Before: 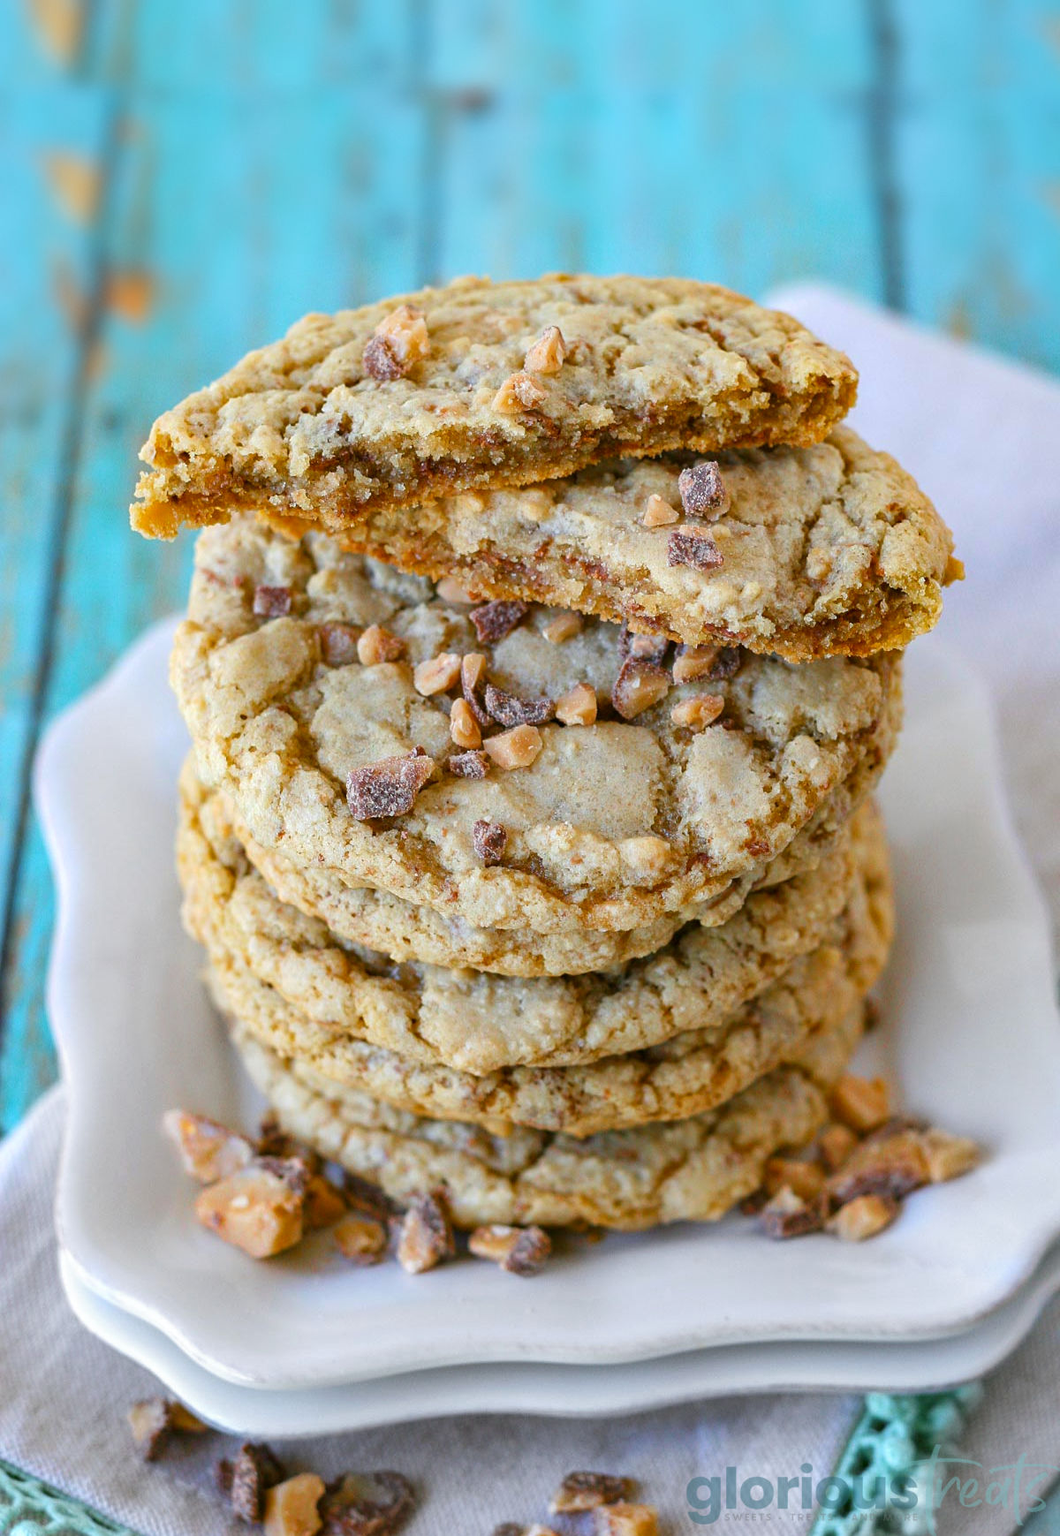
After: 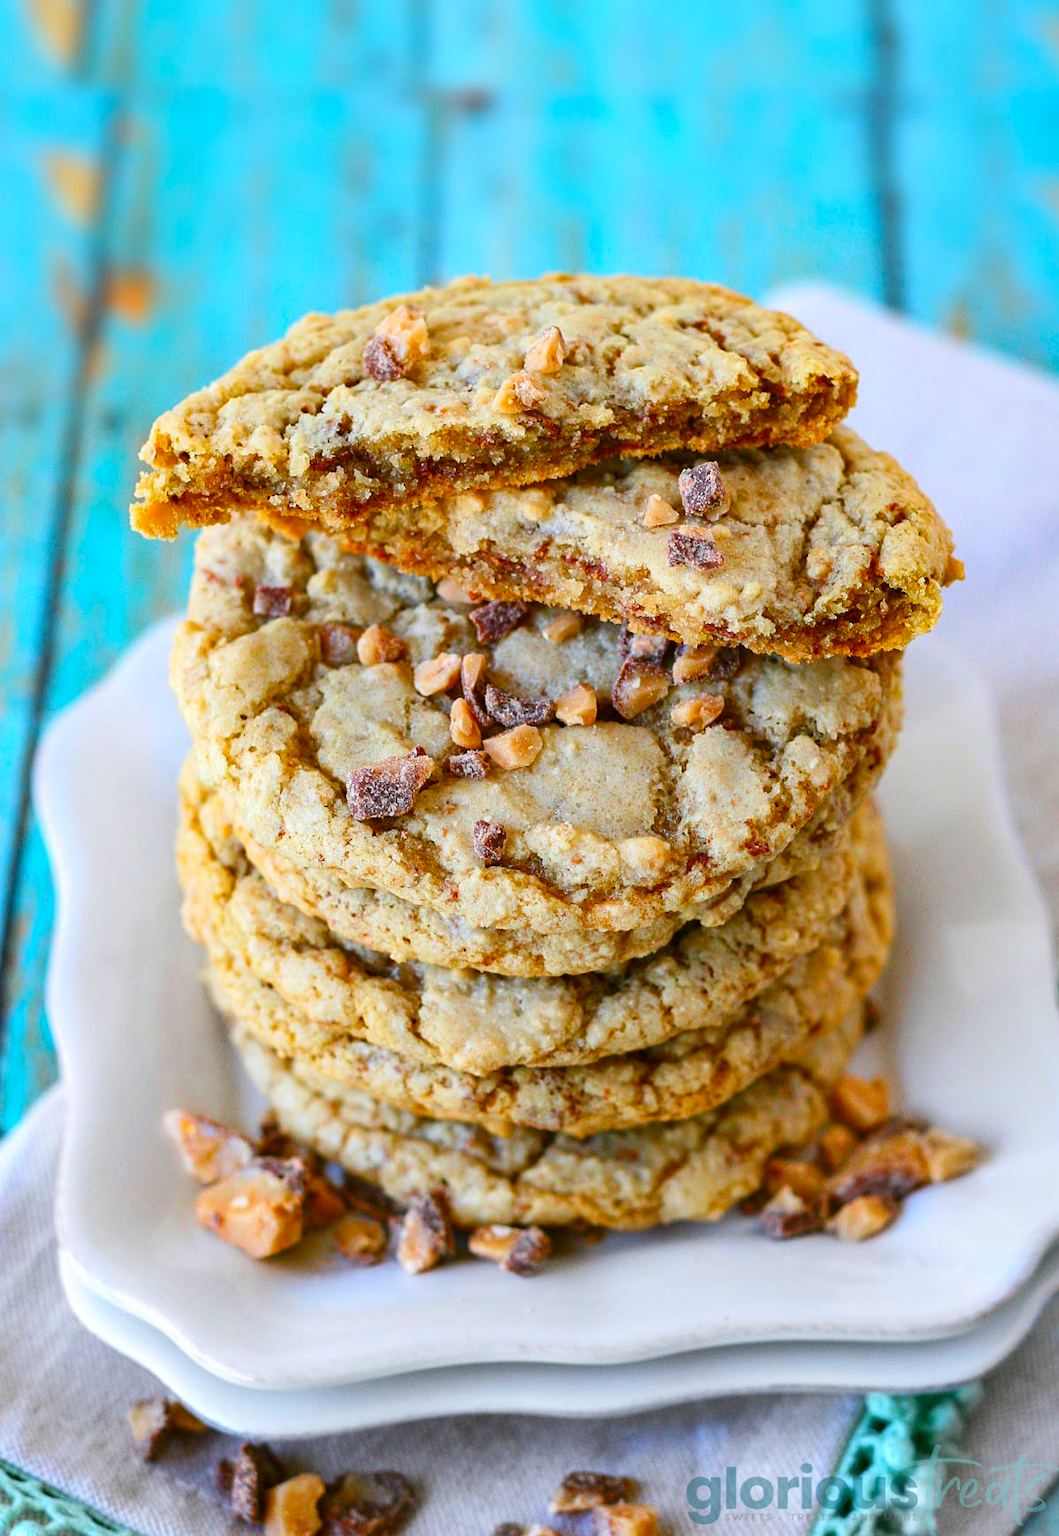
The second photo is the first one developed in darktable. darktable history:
contrast brightness saturation: contrast 0.168, saturation 0.328
